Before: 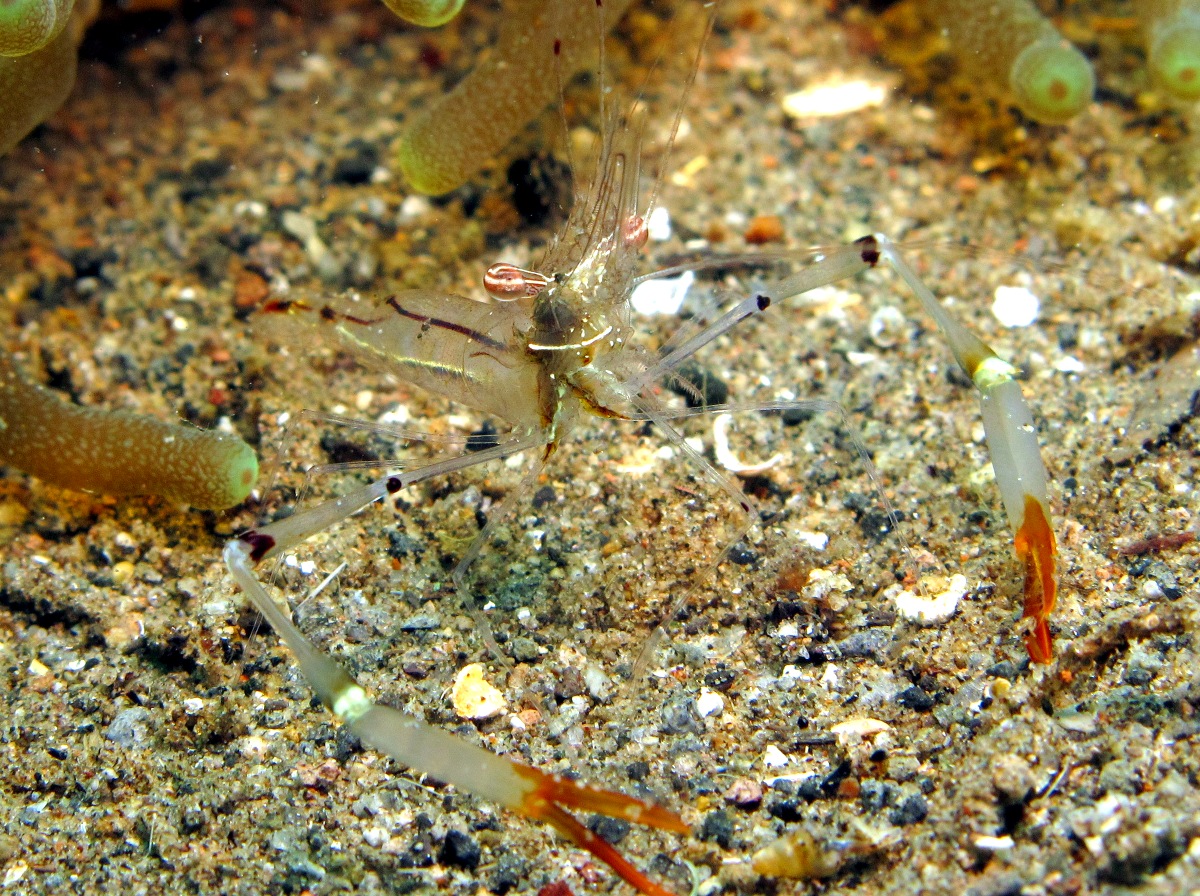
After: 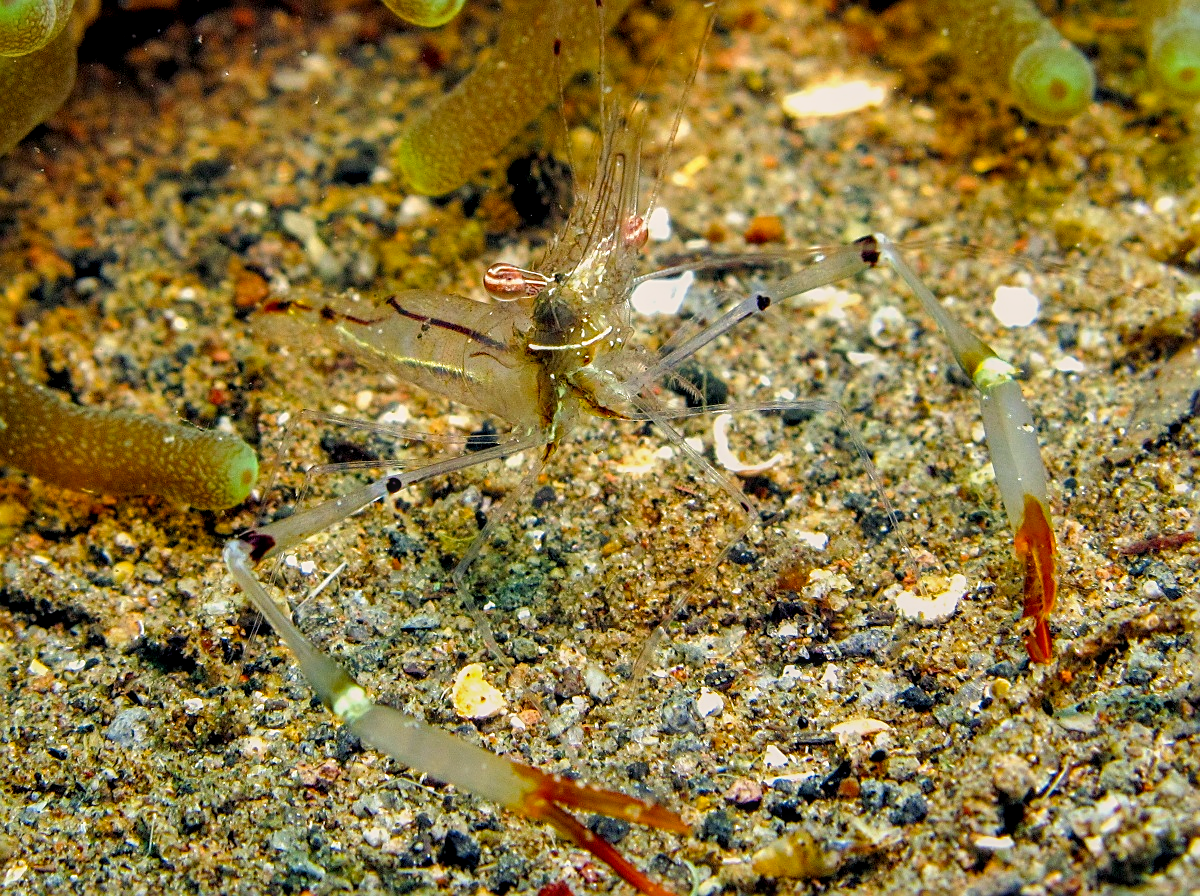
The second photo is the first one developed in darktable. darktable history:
local contrast: detail 130%
tone equalizer: on, module defaults
color balance rgb: highlights gain › chroma 2.062%, highlights gain › hue 66.52°, perceptual saturation grading › global saturation 19.365%, global vibrance 5.719%
sharpen: radius 1.969
filmic rgb: black relative exposure -14.91 EV, white relative exposure 3 EV, target black luminance 0%, hardness 9.34, latitude 98.92%, contrast 0.913, shadows ↔ highlights balance 0.593%
contrast brightness saturation: contrast -0.019, brightness -0.007, saturation 0.04
shadows and highlights: radius 108.12, shadows 41.38, highlights -71.59, low approximation 0.01, soften with gaussian
